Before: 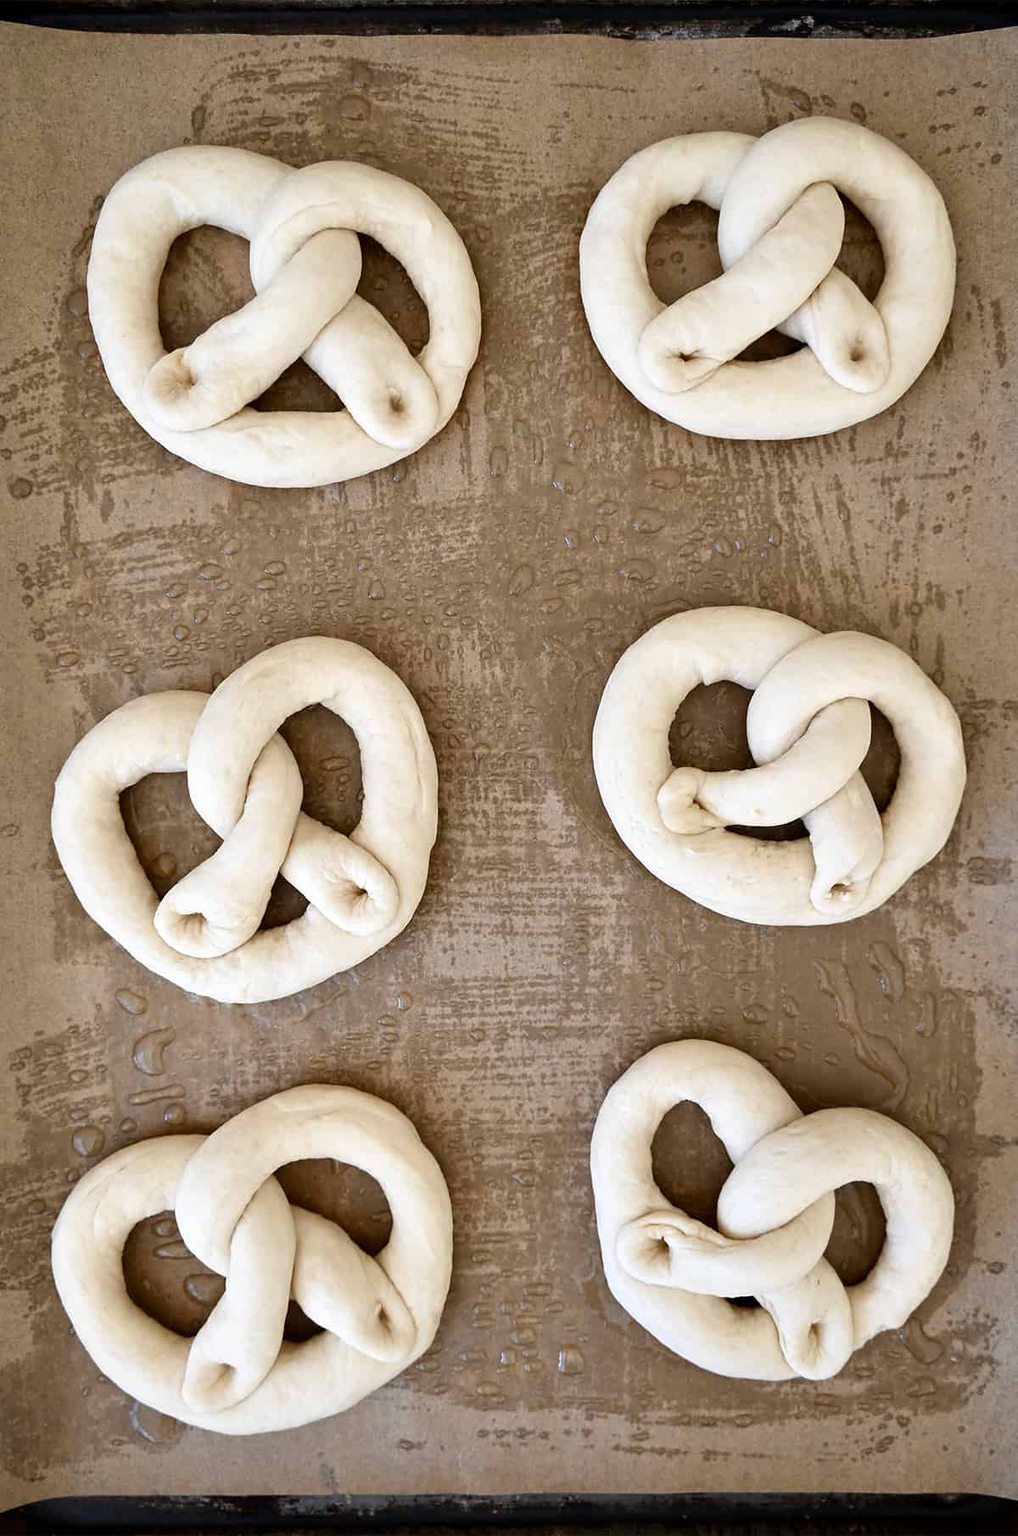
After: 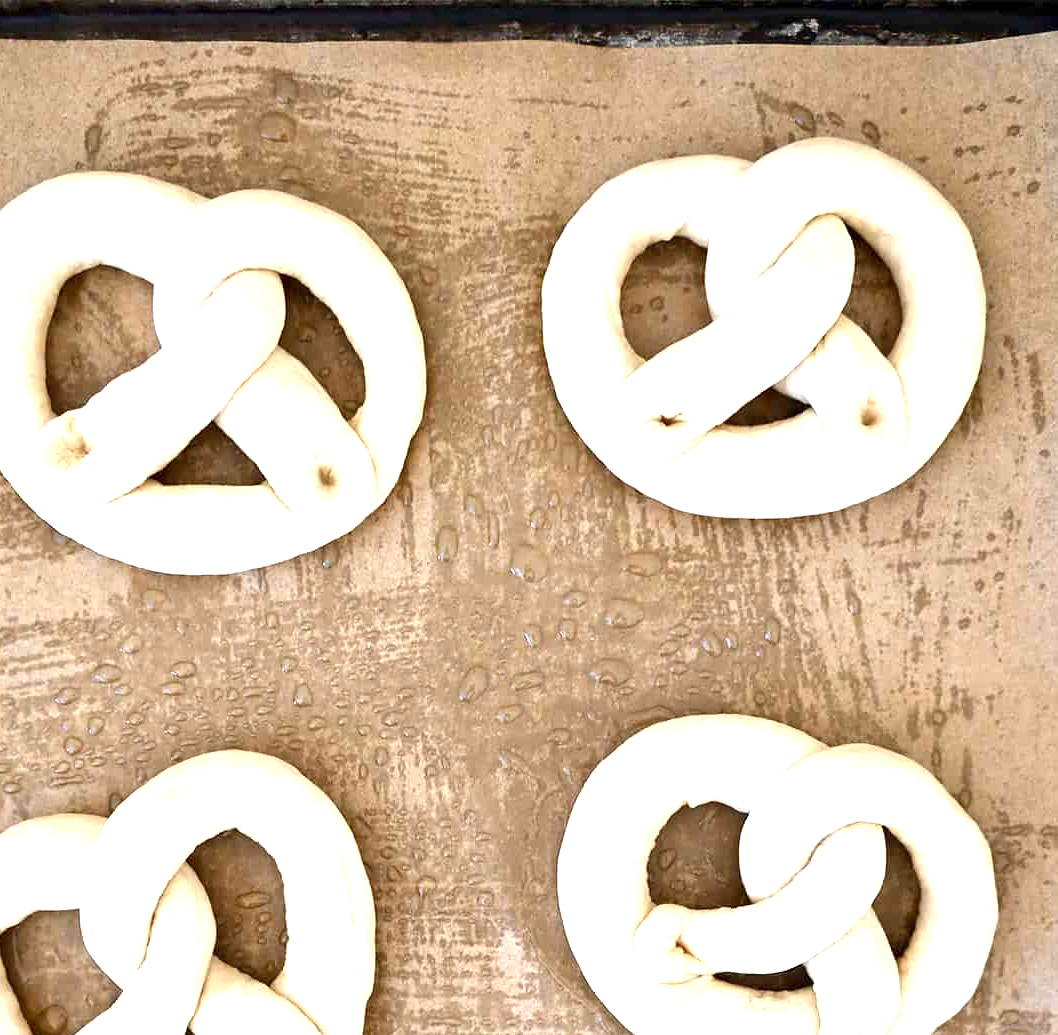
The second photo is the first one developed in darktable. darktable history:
crop and rotate: left 11.812%, bottom 42.776%
exposure: exposure 1.2 EV, compensate highlight preservation false
